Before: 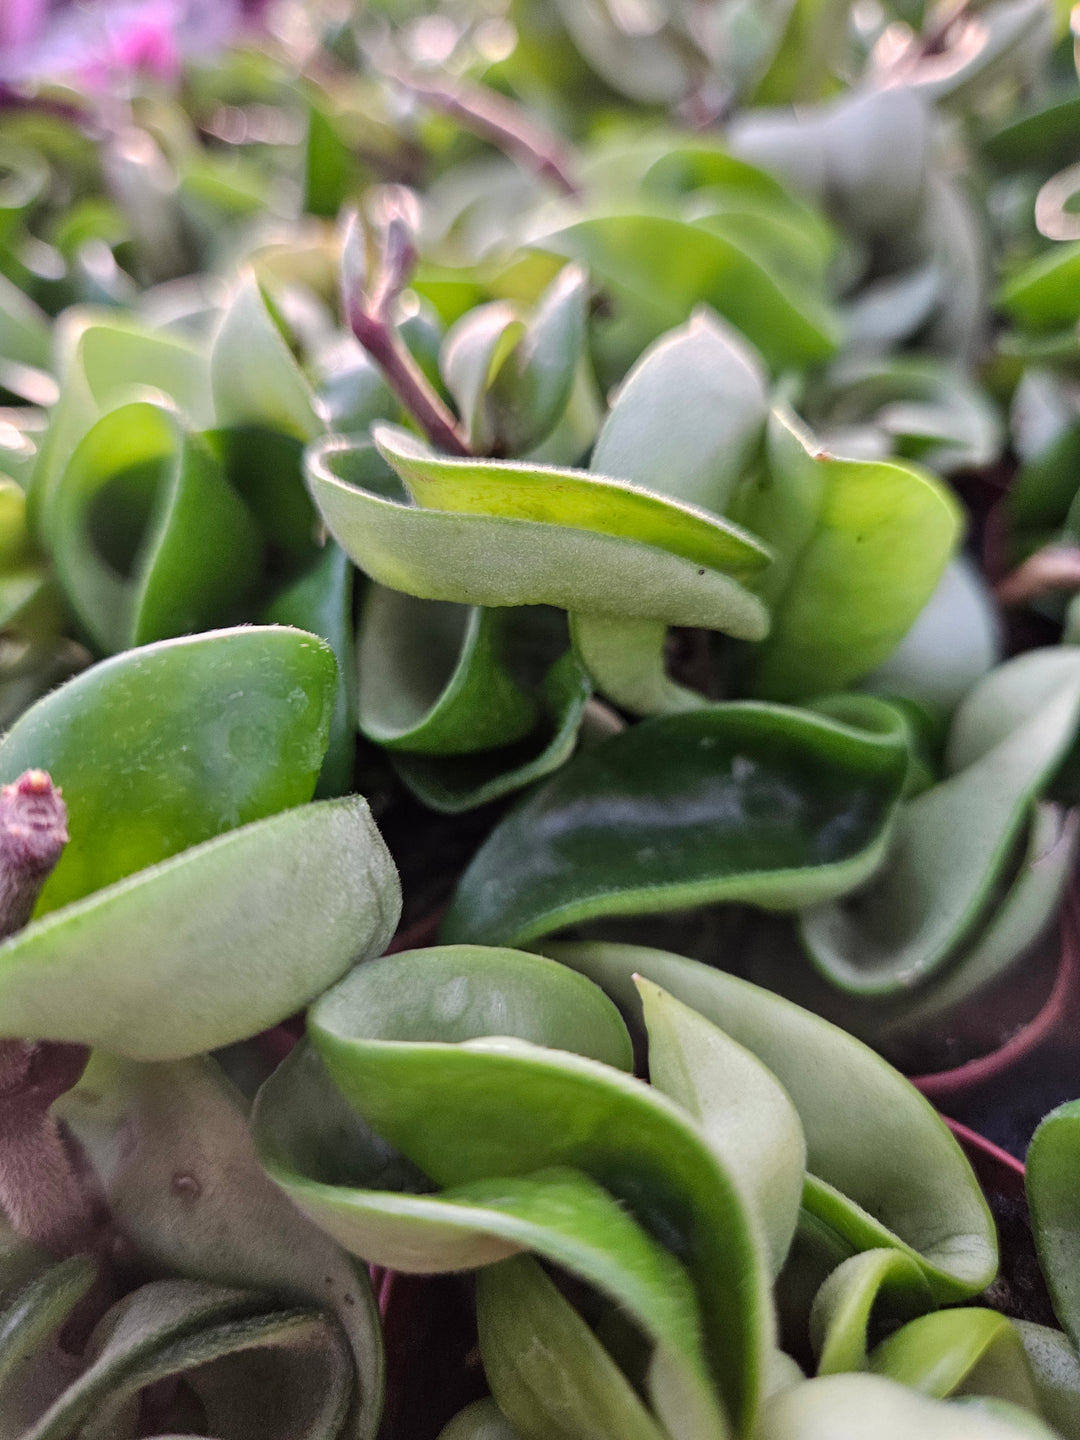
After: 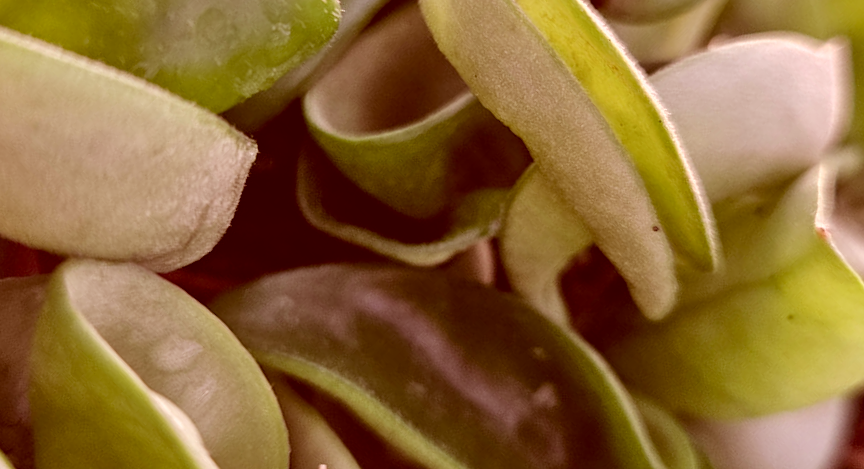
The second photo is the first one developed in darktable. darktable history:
crop and rotate: angle -45.04°, top 16.613%, right 0.916%, bottom 11.722%
color correction: highlights a* 9.06, highlights b* 8.87, shadows a* 39.25, shadows b* 39.28, saturation 0.773
